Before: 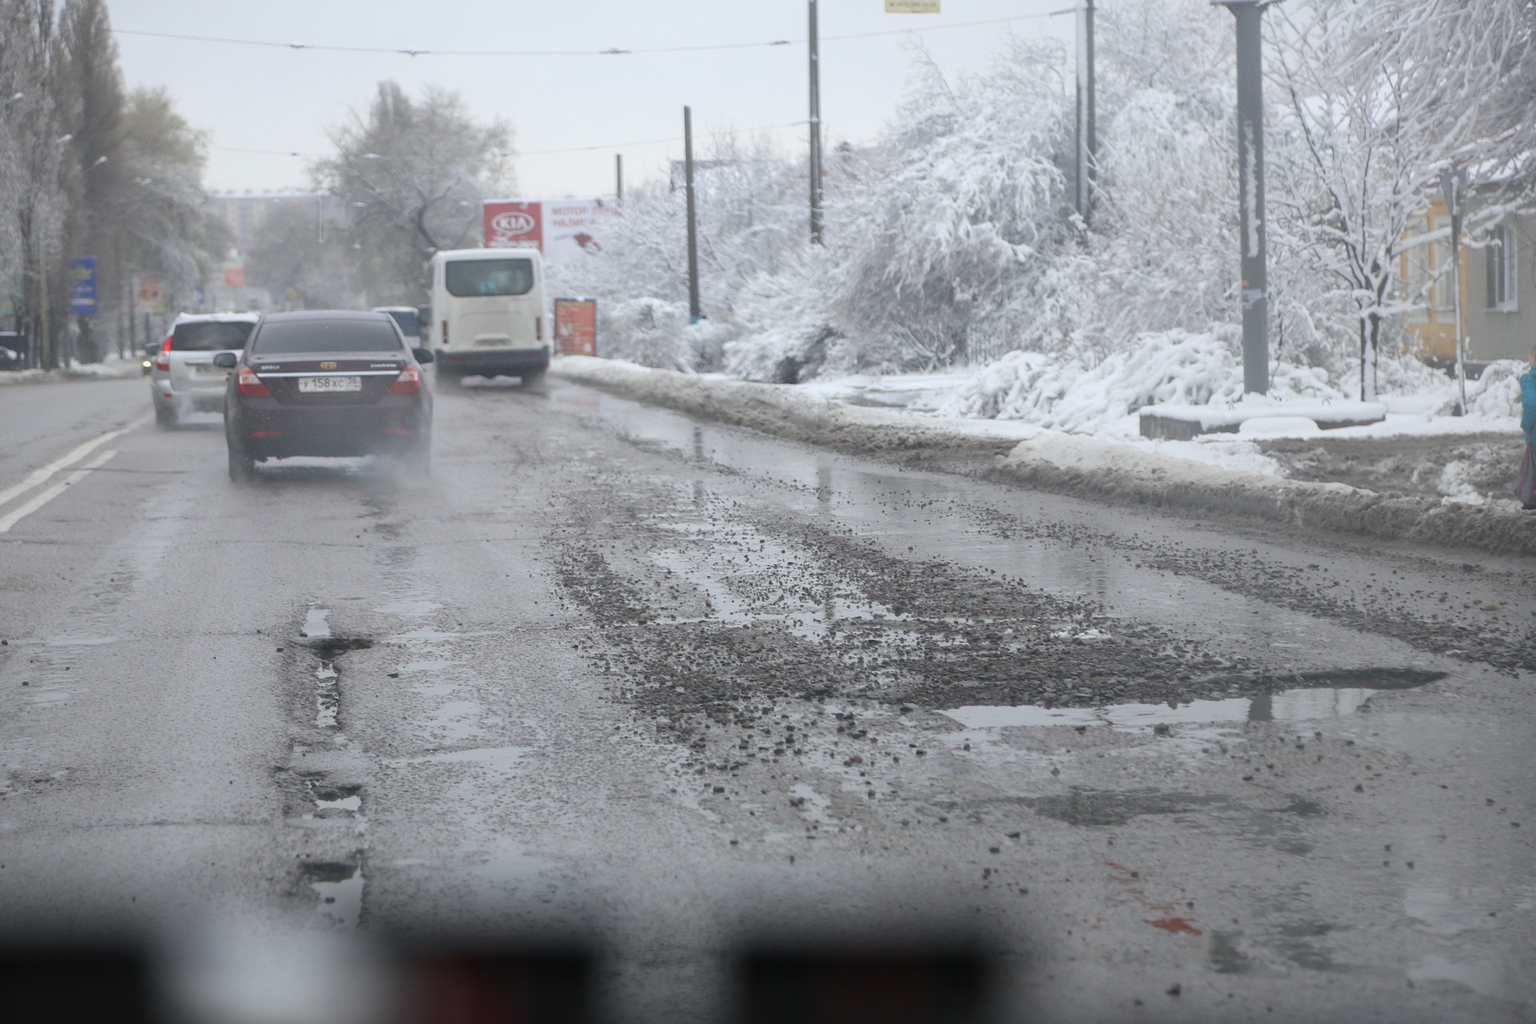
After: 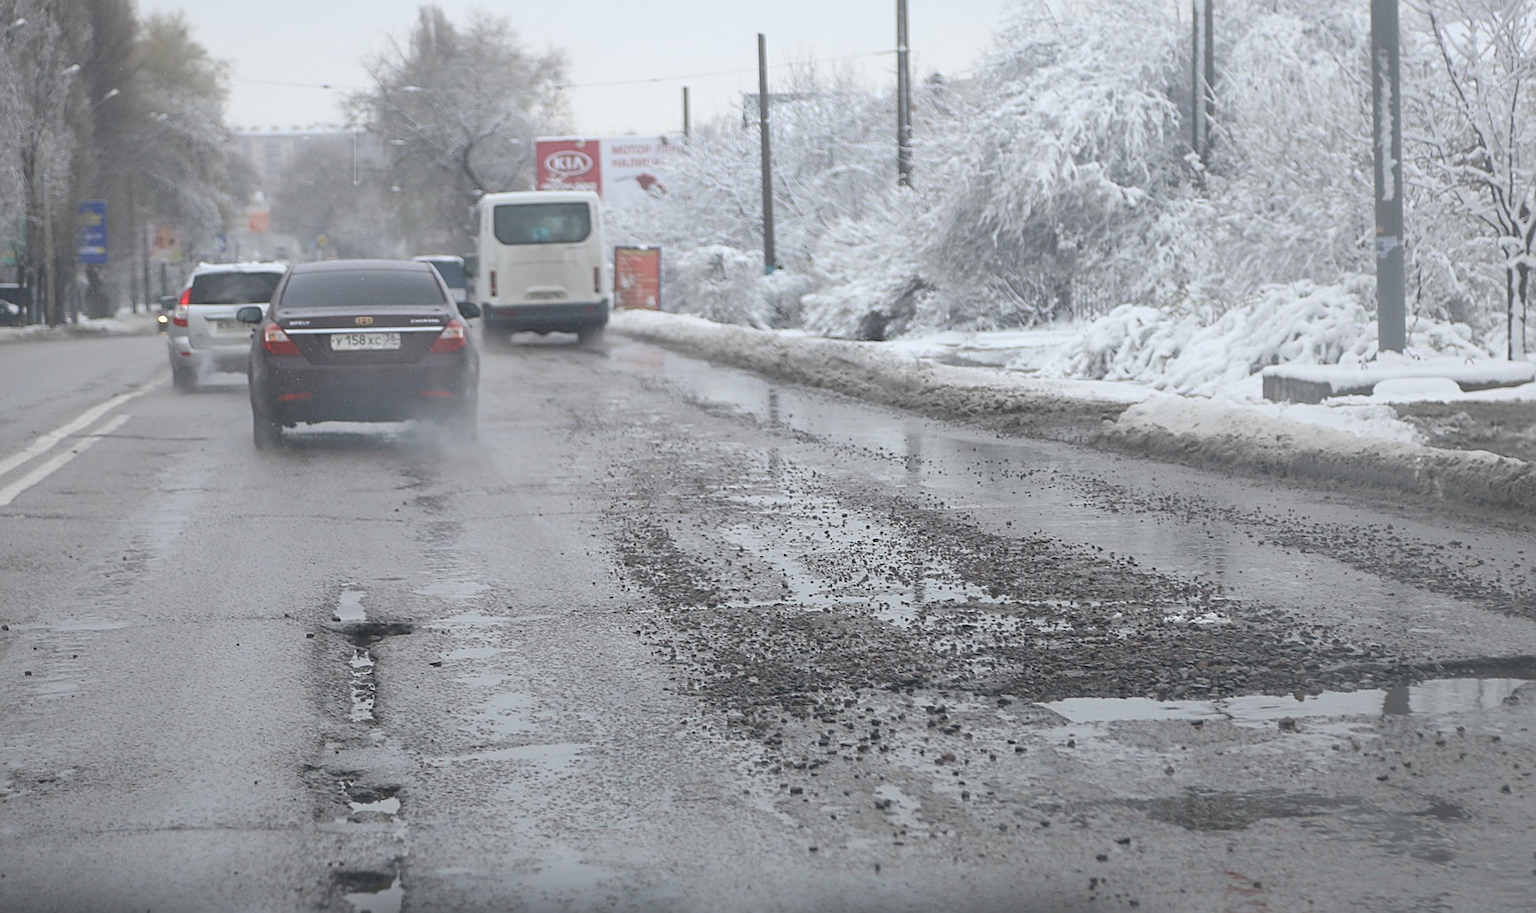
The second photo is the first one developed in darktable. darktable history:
sharpen: on, module defaults
crop: top 7.49%, right 9.717%, bottom 11.943%
